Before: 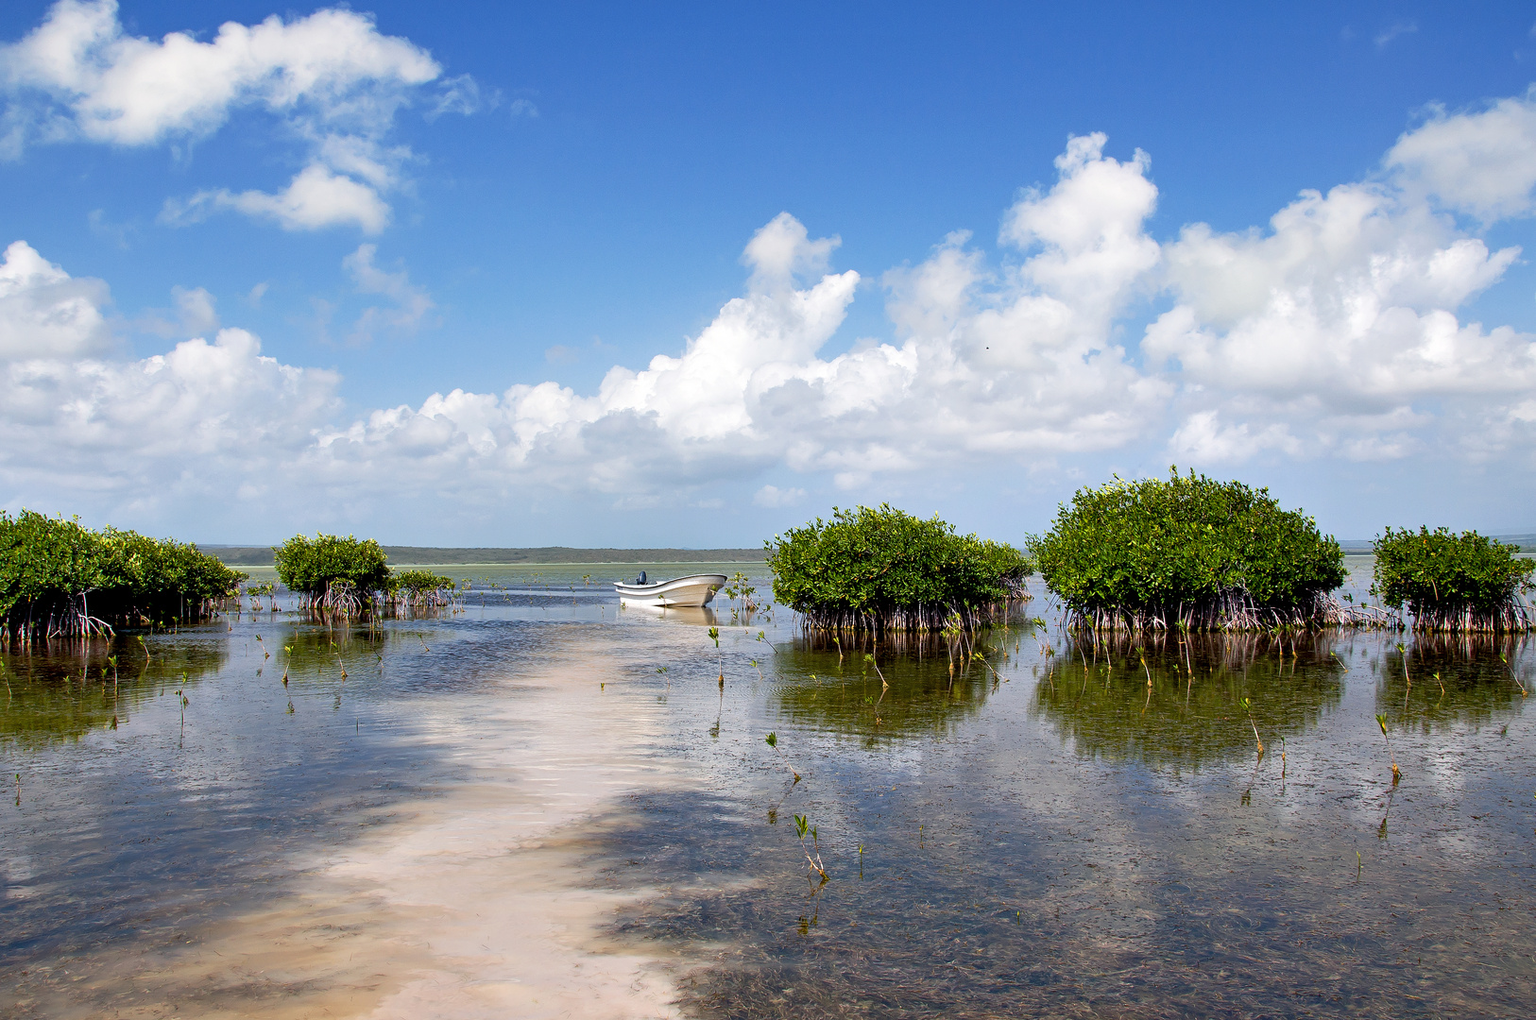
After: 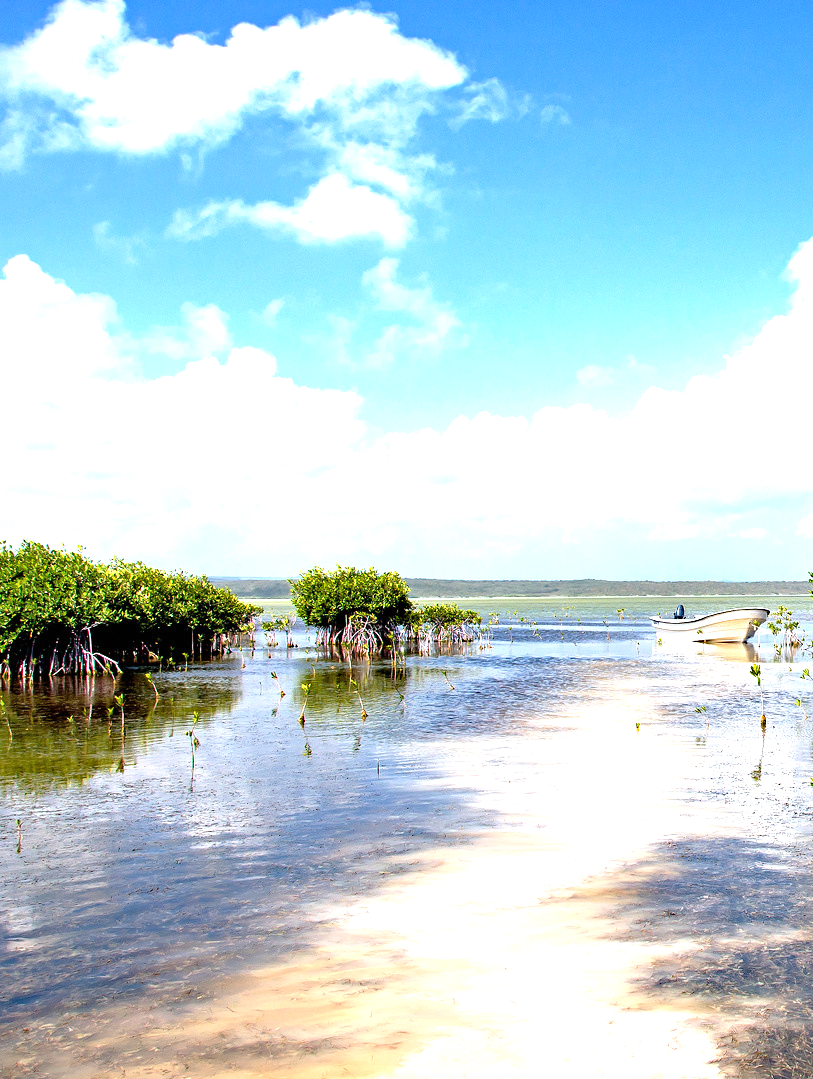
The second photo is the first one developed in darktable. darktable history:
crop and rotate: left 0.016%, top 0%, right 49.98%
exposure: black level correction 0, exposure 1 EV, compensate highlight preservation false
tone equalizer: -8 EV -0.43 EV, -7 EV -0.39 EV, -6 EV -0.307 EV, -5 EV -0.185 EV, -3 EV 0.242 EV, -2 EV 0.337 EV, -1 EV 0.409 EV, +0 EV 0.394 EV
haze removal: compatibility mode true, adaptive false
